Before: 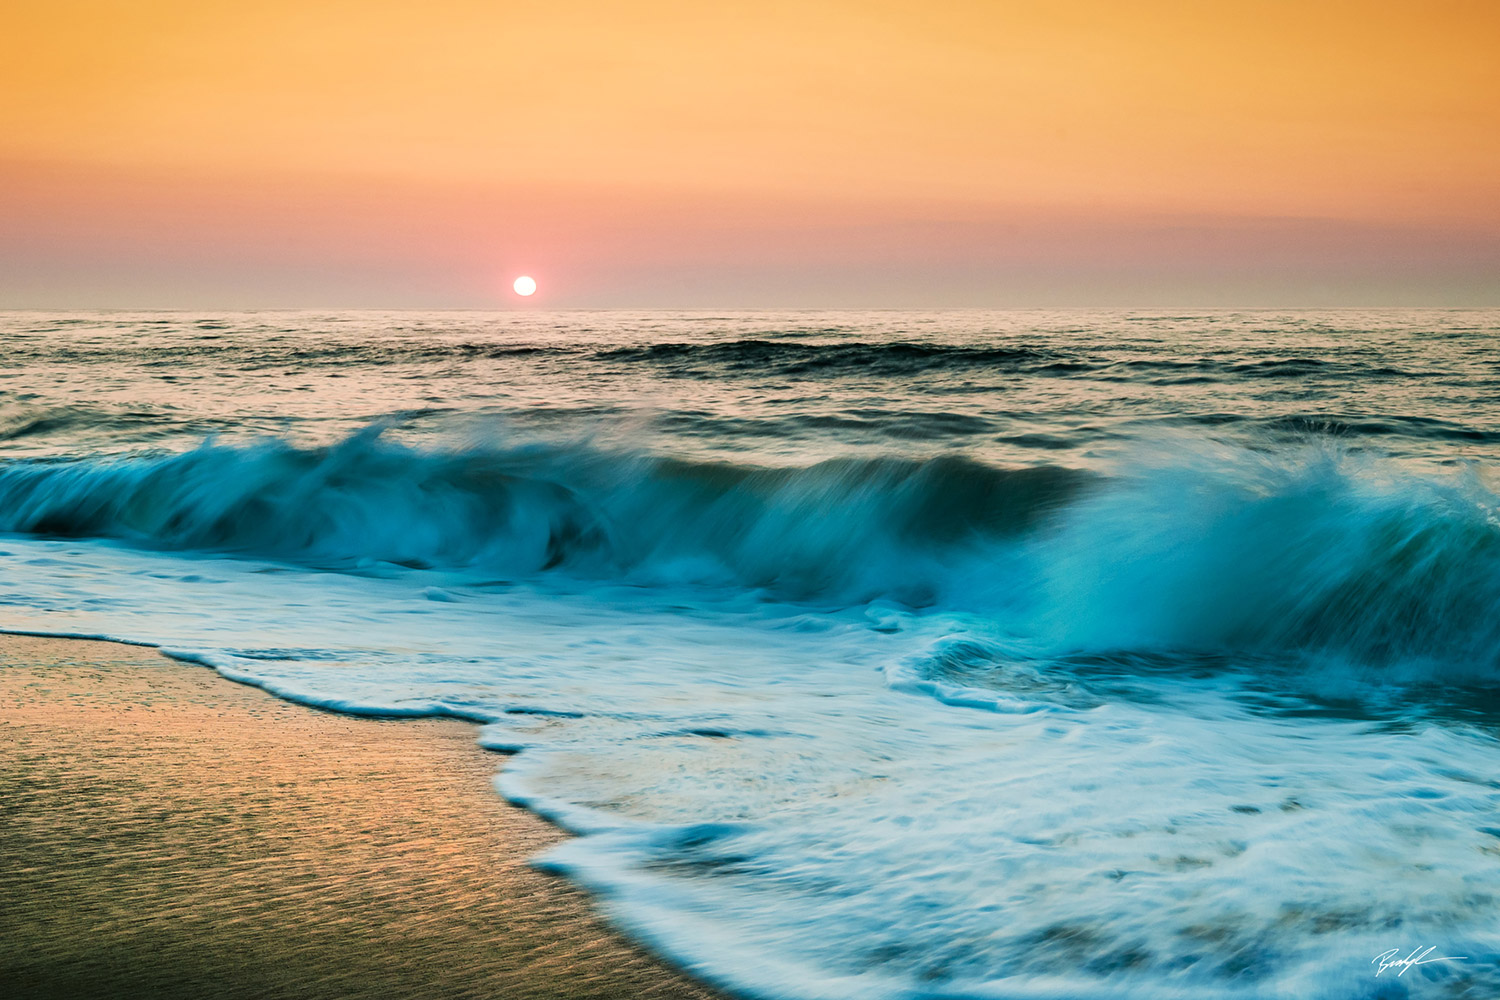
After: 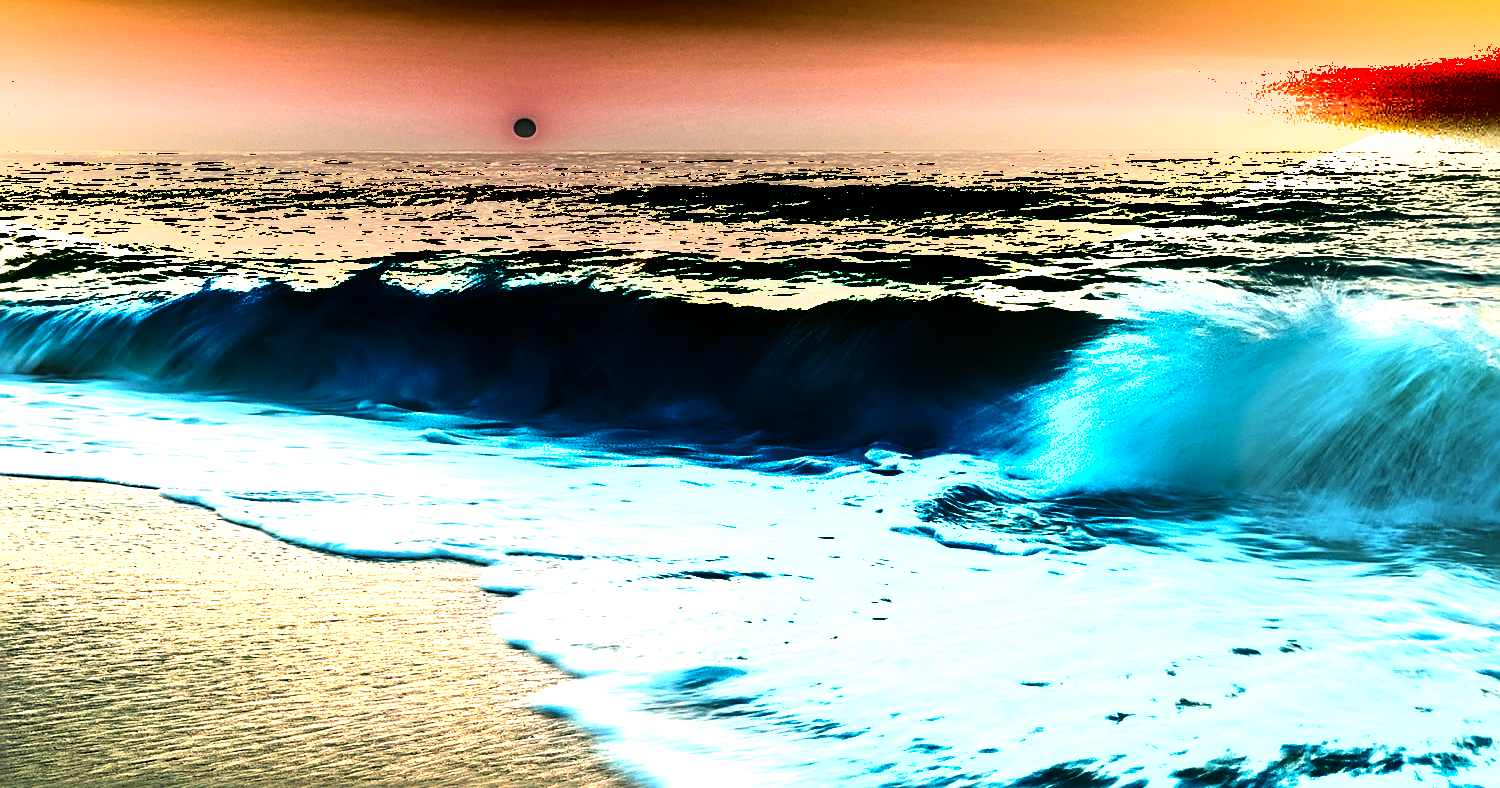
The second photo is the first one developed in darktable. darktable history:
crop and rotate: top 15.848%, bottom 5.346%
exposure: black level correction 0, exposure 1.685 EV, compensate highlight preservation false
shadows and highlights: radius 331.19, shadows 55, highlights -99.39, compress 94.49%, soften with gaussian
sharpen: radius 2.561, amount 0.634
contrast brightness saturation: saturation -0.061
